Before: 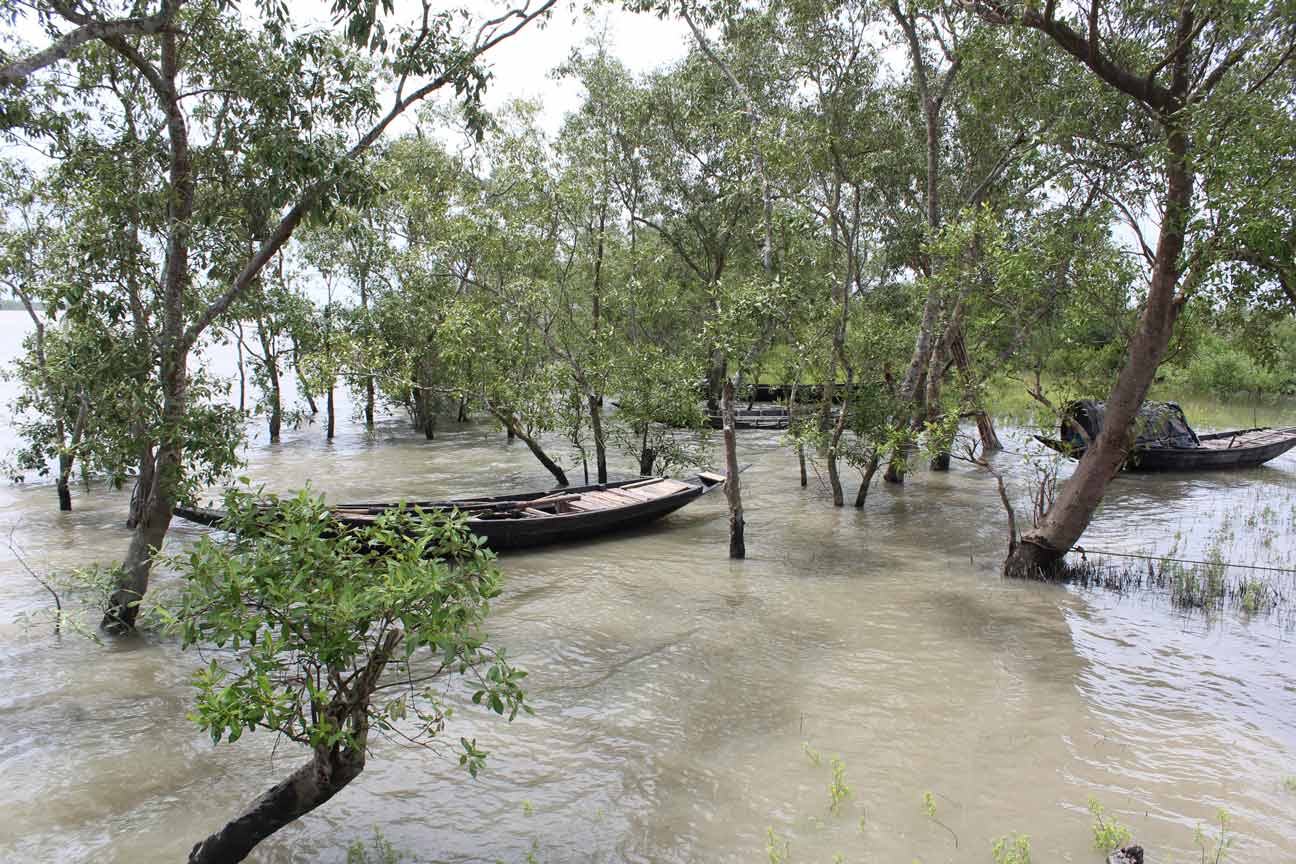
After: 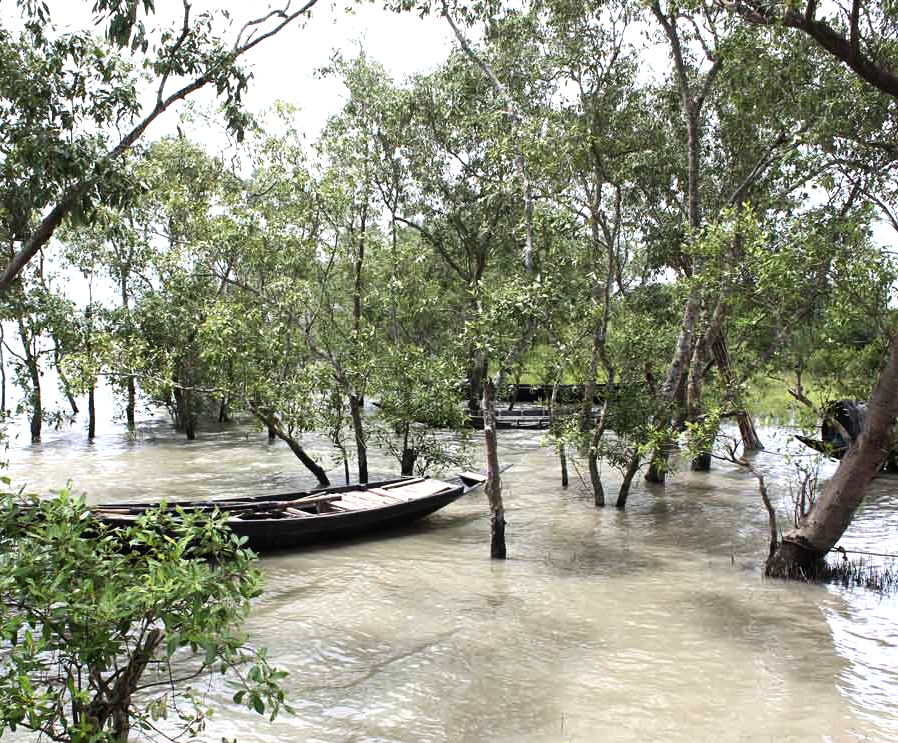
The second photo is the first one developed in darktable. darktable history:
tone equalizer: -8 EV -0.75 EV, -7 EV -0.7 EV, -6 EV -0.6 EV, -5 EV -0.4 EV, -3 EV 0.4 EV, -2 EV 0.6 EV, -1 EV 0.7 EV, +0 EV 0.75 EV, edges refinement/feathering 500, mask exposure compensation -1.57 EV, preserve details no
crop: left 18.479%, right 12.2%, bottom 13.971%
